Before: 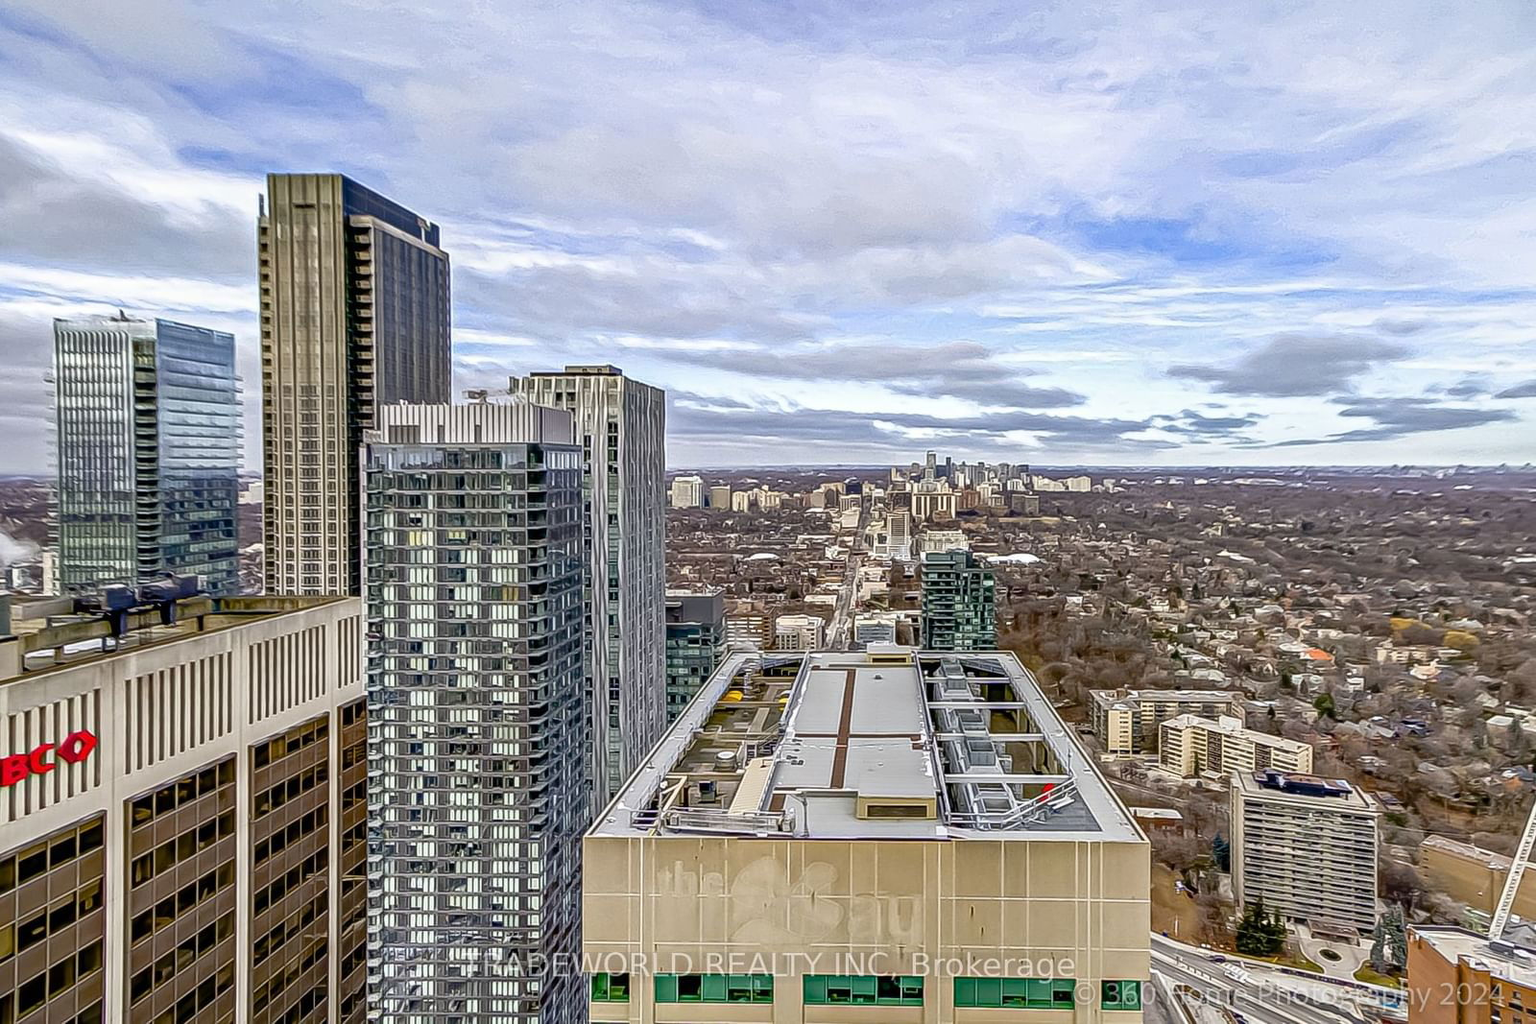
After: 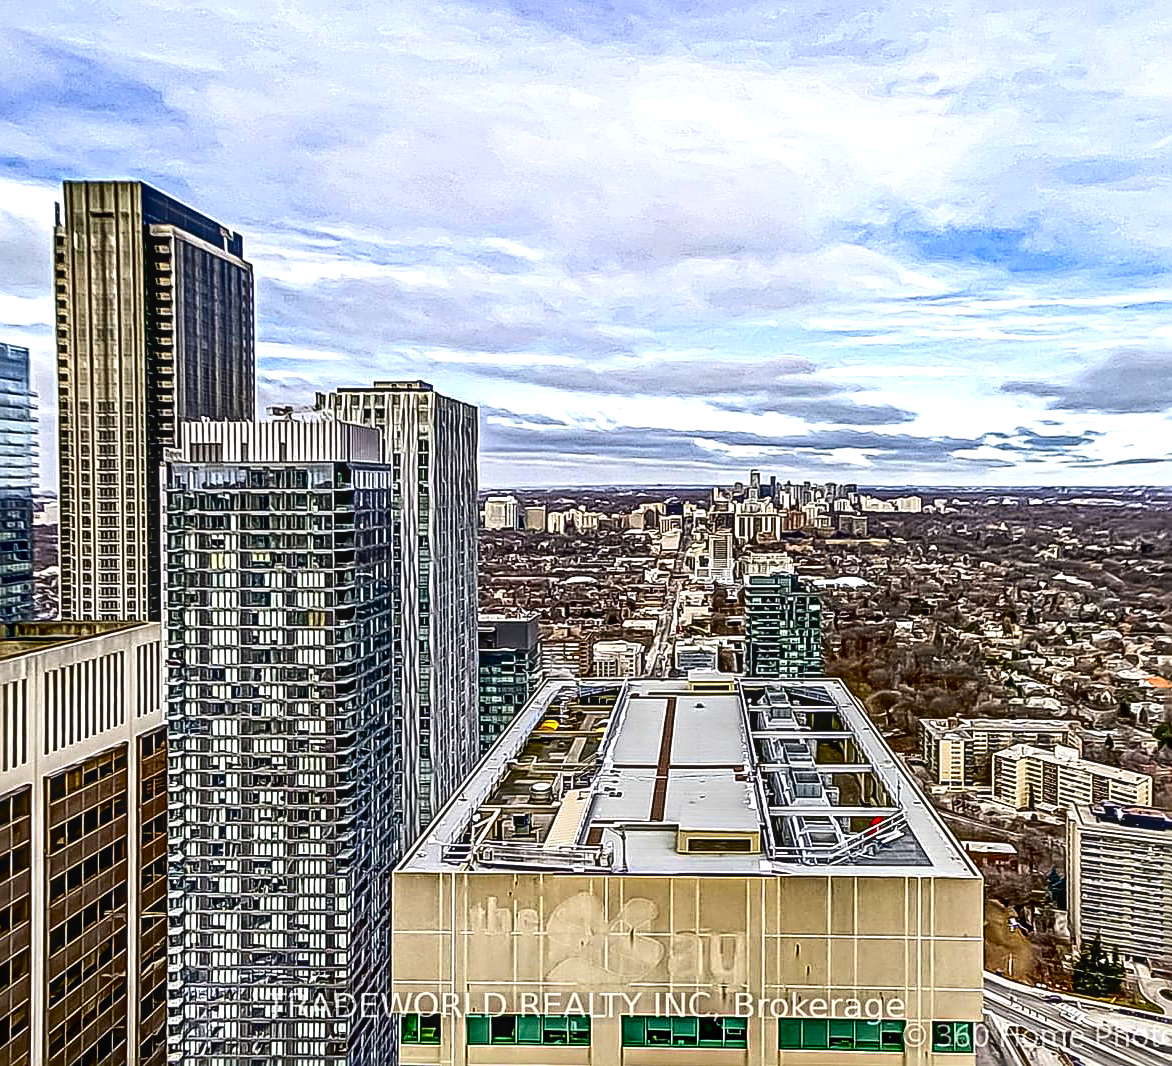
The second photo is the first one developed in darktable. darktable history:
color balance rgb: perceptual saturation grading › global saturation -3.414%
exposure: black level correction 0, exposure 0.395 EV, compensate highlight preservation false
sharpen: radius 2.985, amount 0.77
contrast brightness saturation: contrast 0.224, brightness -0.193, saturation 0.242
crop: left 13.45%, right 13.258%
local contrast: on, module defaults
levels: levels [0, 0.51, 1]
